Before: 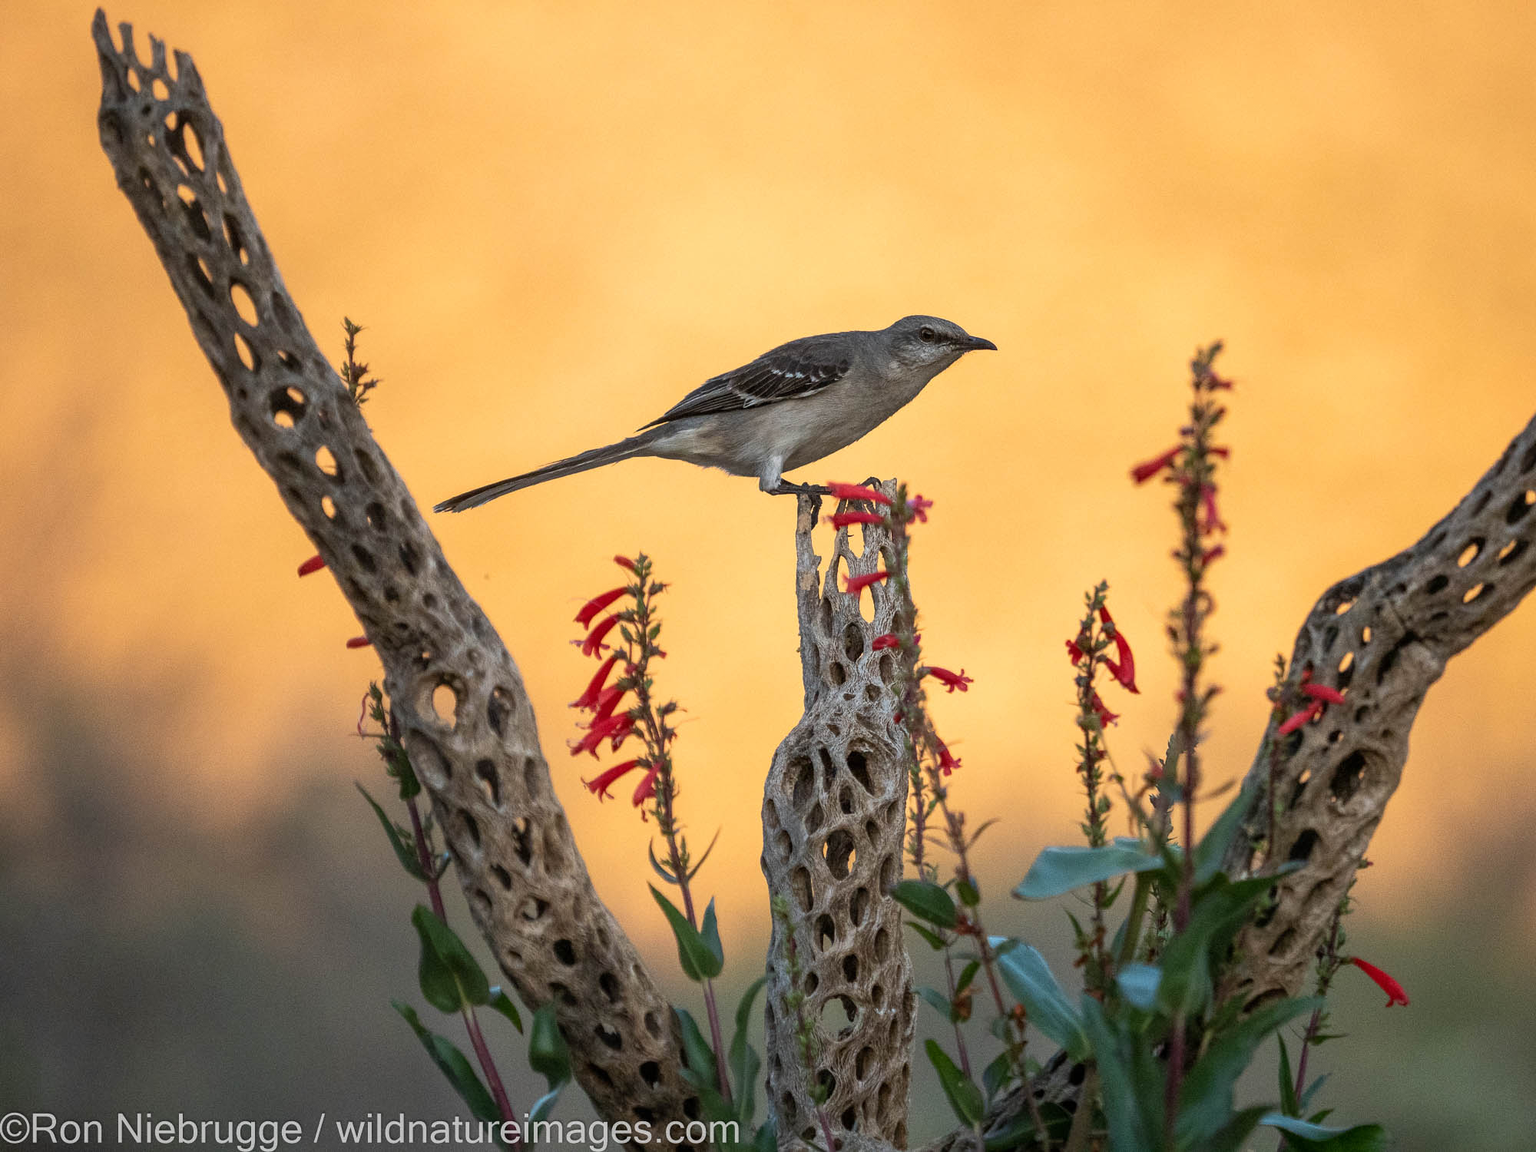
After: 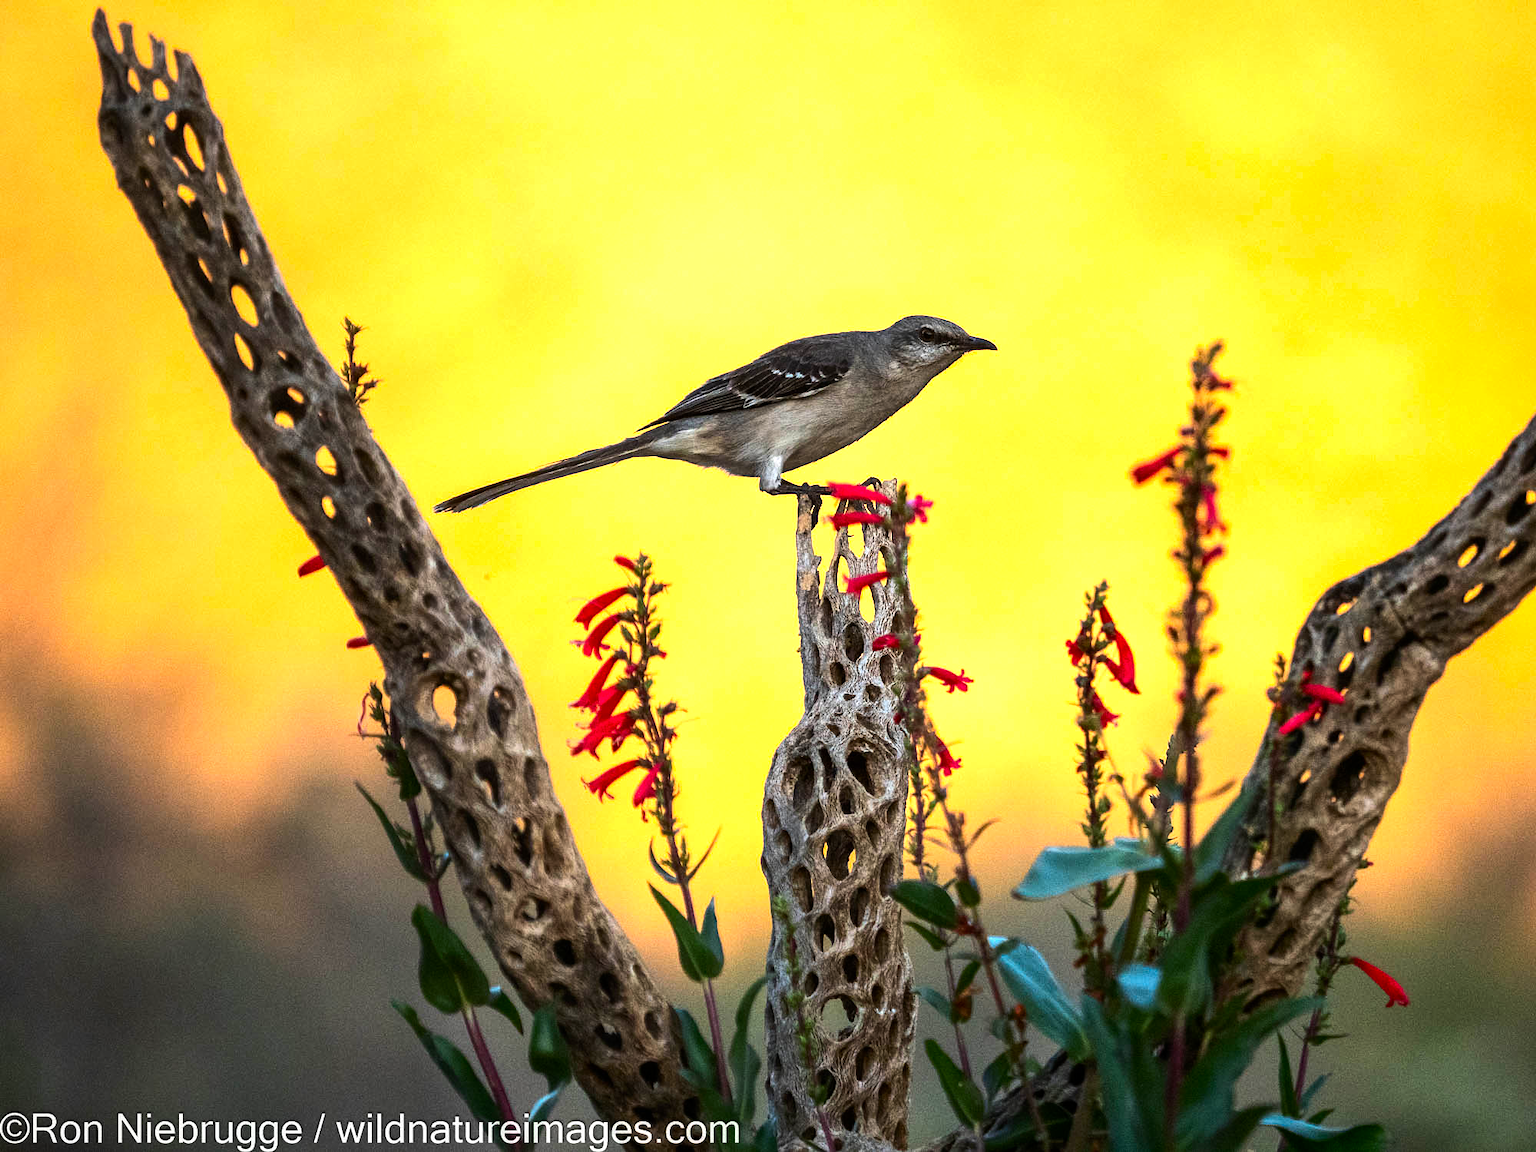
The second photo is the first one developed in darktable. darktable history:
contrast brightness saturation: saturation 0.483
tone equalizer: -8 EV -1.06 EV, -7 EV -0.984 EV, -6 EV -0.893 EV, -5 EV -0.576 EV, -3 EV 0.582 EV, -2 EV 0.863 EV, -1 EV 1.01 EV, +0 EV 1.08 EV, edges refinement/feathering 500, mask exposure compensation -1.57 EV, preserve details no
